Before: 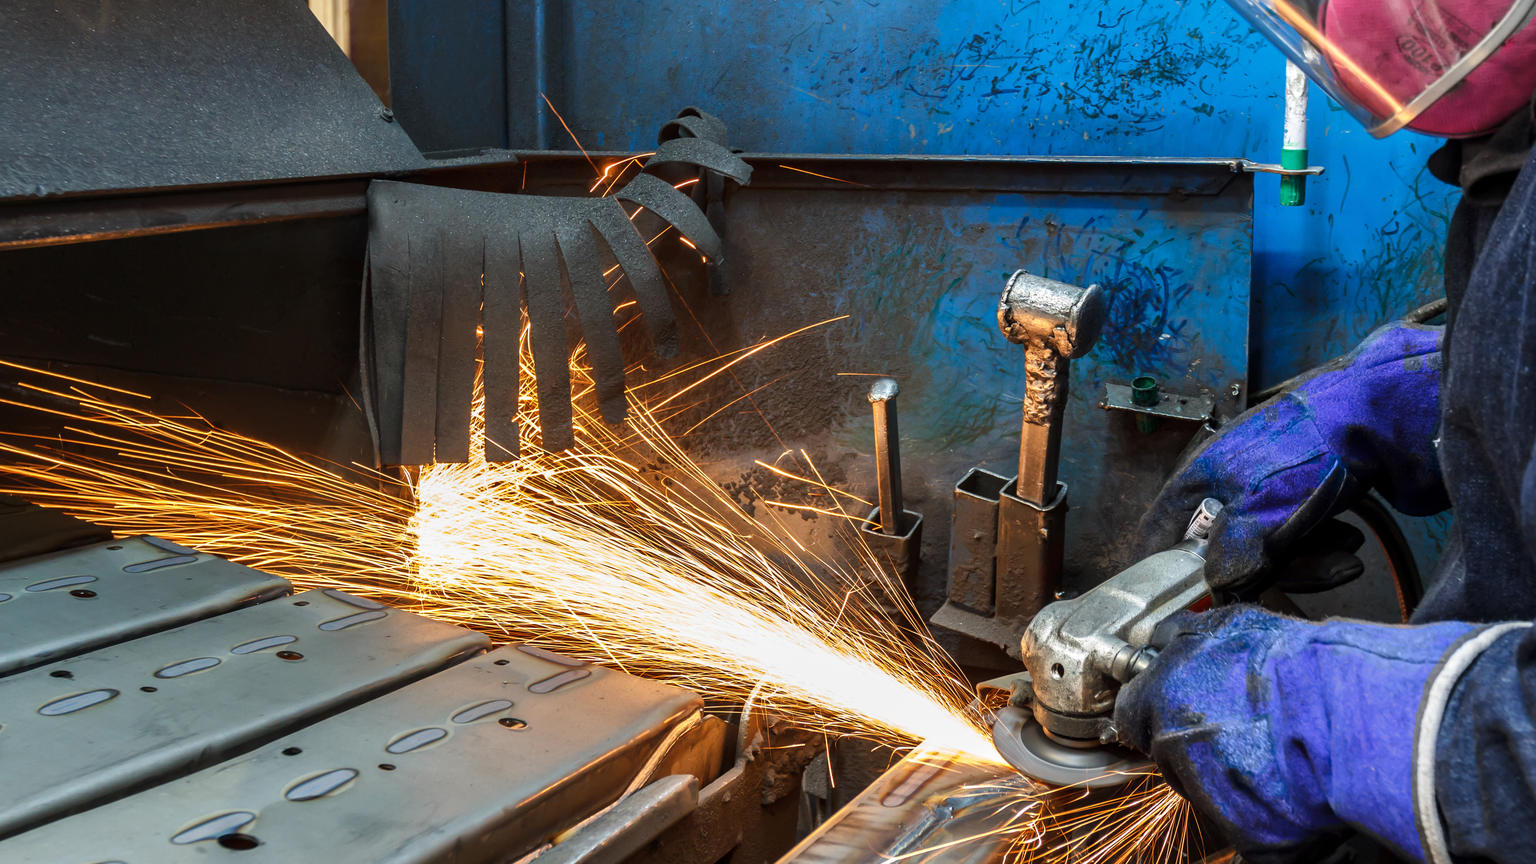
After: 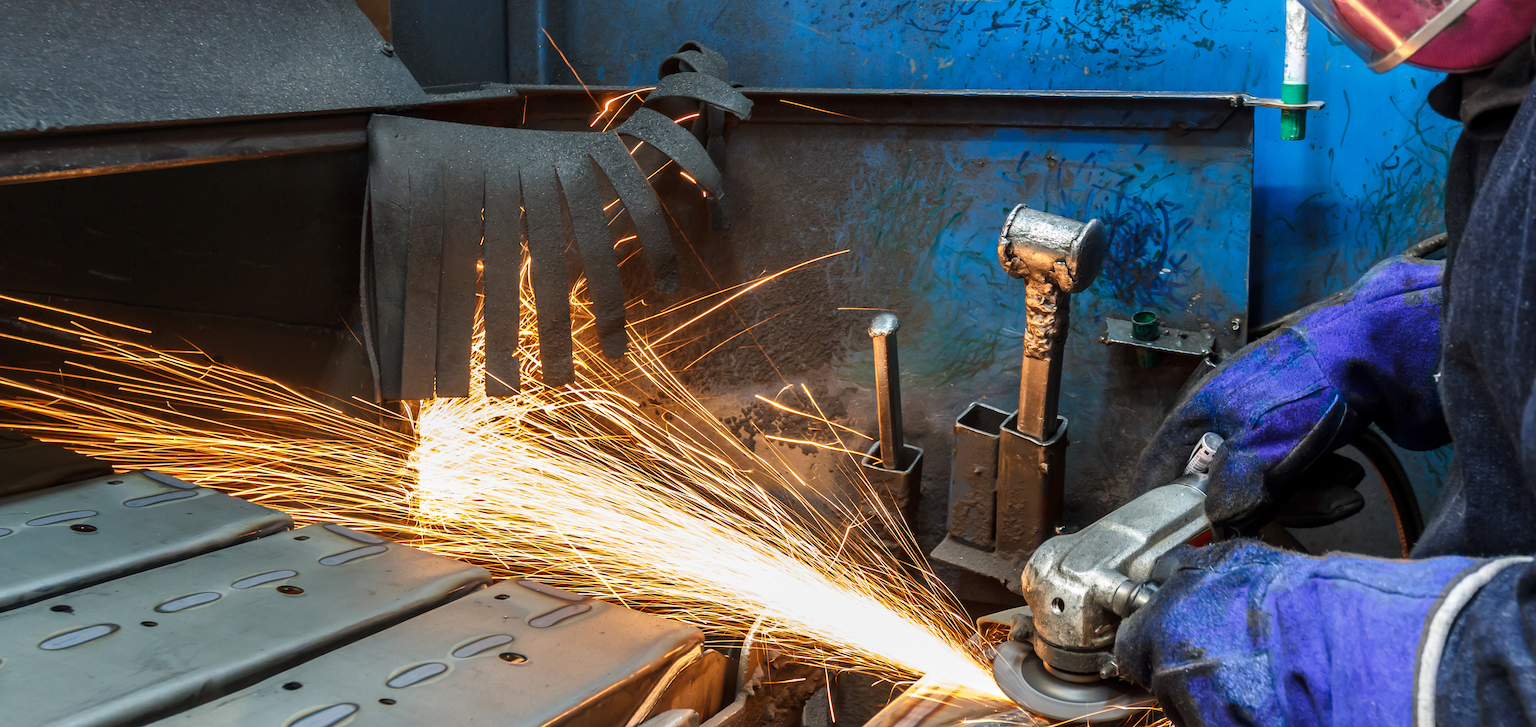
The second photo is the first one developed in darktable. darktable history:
bloom: size 3%, threshold 100%, strength 0%
crop: top 7.625%, bottom 8.027%
